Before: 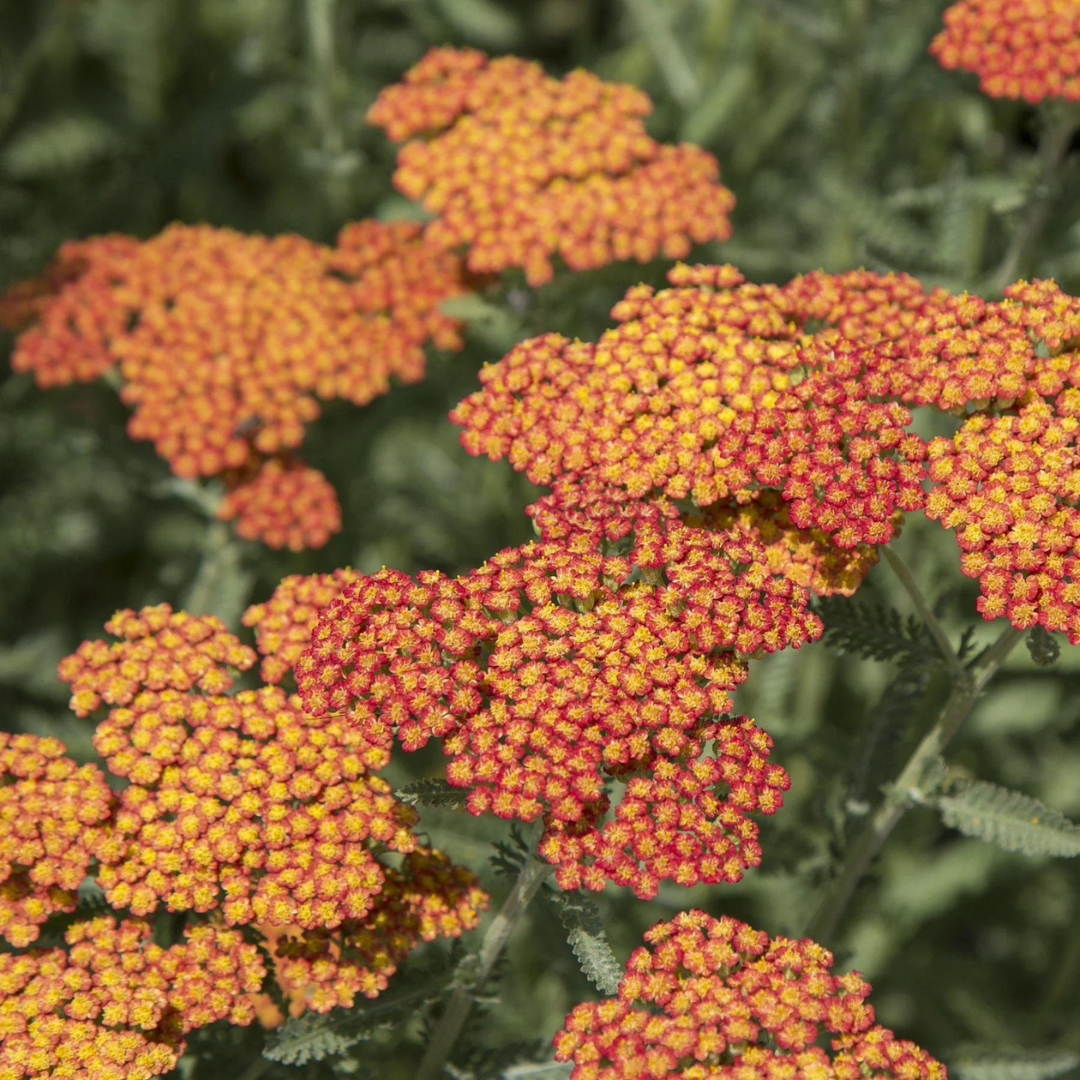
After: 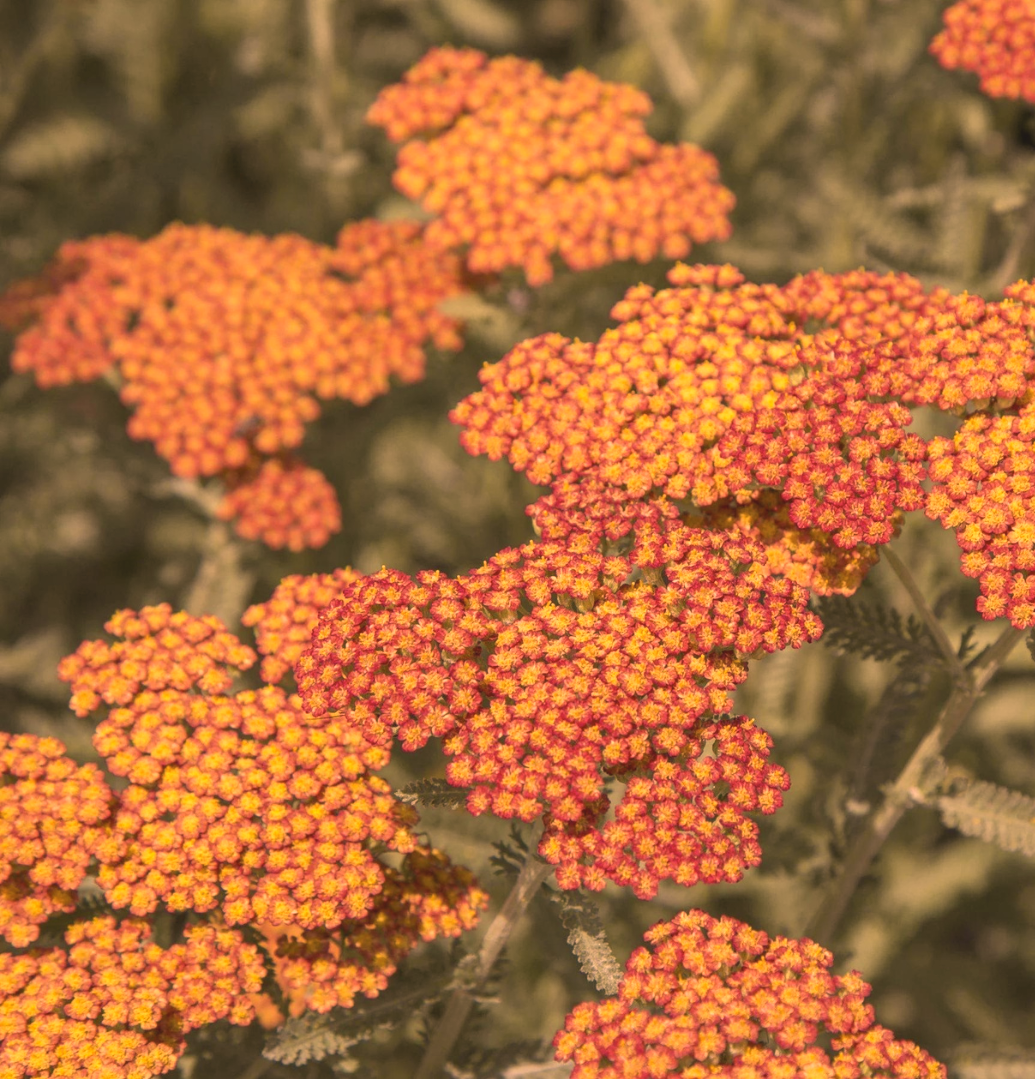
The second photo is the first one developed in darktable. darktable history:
local contrast: on, module defaults
color correction: highlights a* 39.58, highlights b* 39.81, saturation 0.694
exposure: black level correction 0.001, exposure 0.498 EV, compensate highlight preservation false
contrast brightness saturation: contrast -0.283
crop: right 4.089%, bottom 0.025%
